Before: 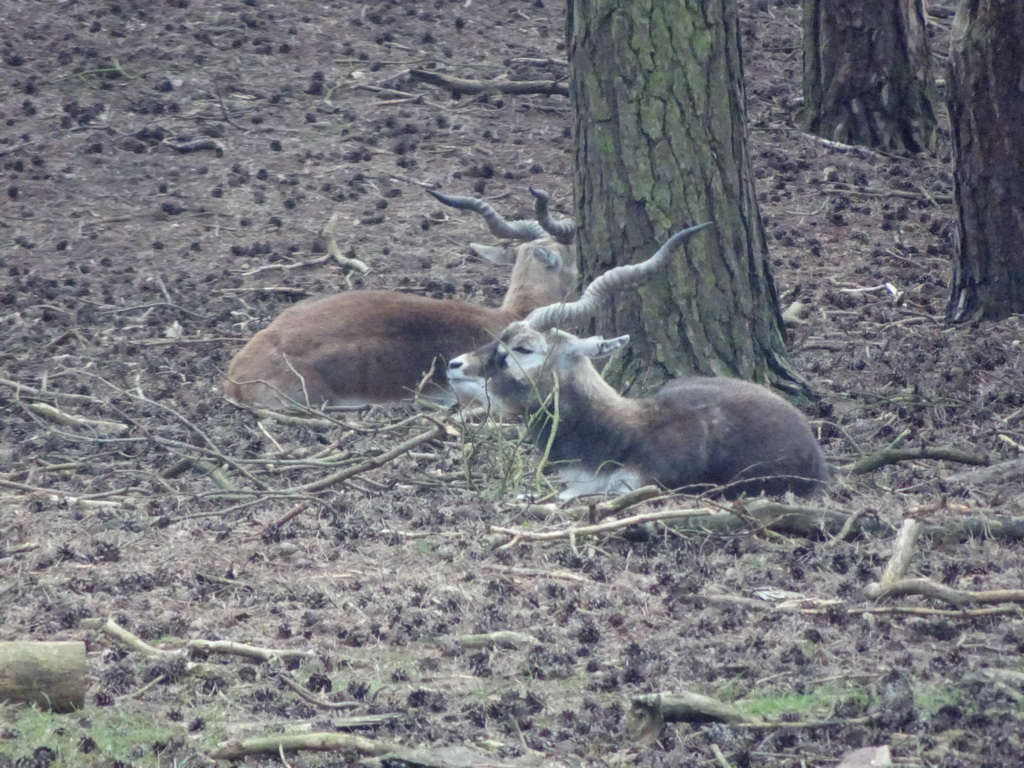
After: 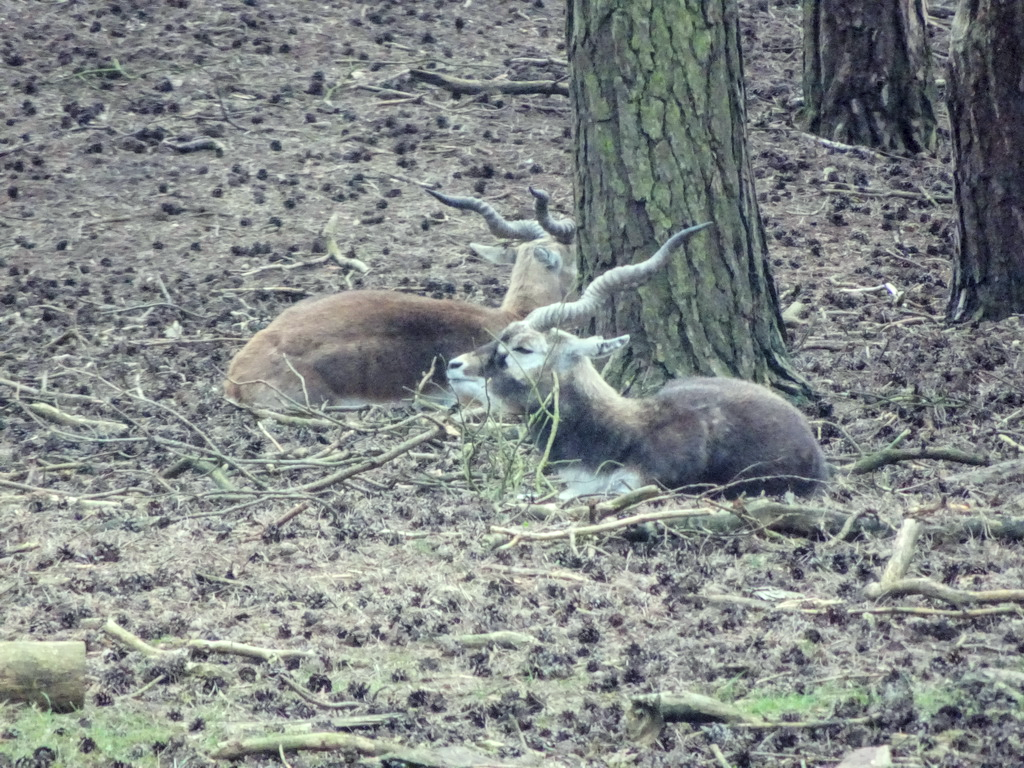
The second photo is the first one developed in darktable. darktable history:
color correction: highlights a* -4.72, highlights b* 5.06, saturation 0.974
tone curve: curves: ch0 [(0, 0) (0.004, 0.001) (0.133, 0.112) (0.325, 0.362) (0.832, 0.893) (1, 1)], color space Lab, linked channels, preserve colors none
local contrast: on, module defaults
